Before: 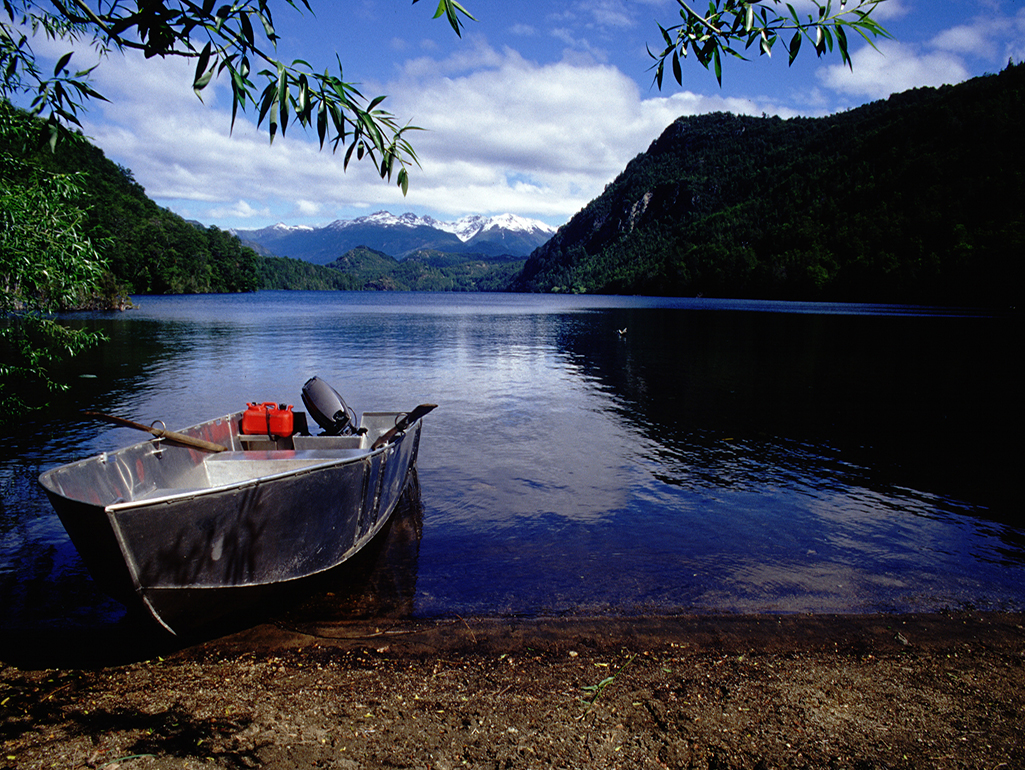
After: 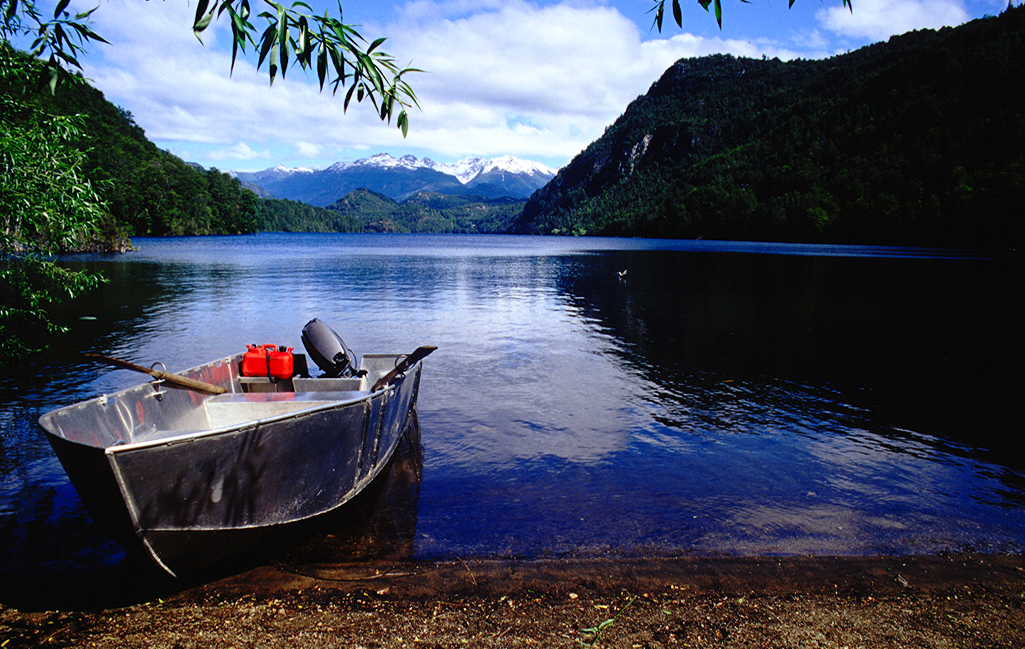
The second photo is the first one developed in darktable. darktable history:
tone equalizer: edges refinement/feathering 500, mask exposure compensation -1.57 EV, preserve details no
crop: top 7.599%, bottom 8.023%
contrast brightness saturation: contrast 0.2, brightness 0.157, saturation 0.216
exposure: exposure -0.004 EV, compensate exposure bias true, compensate highlight preservation false
